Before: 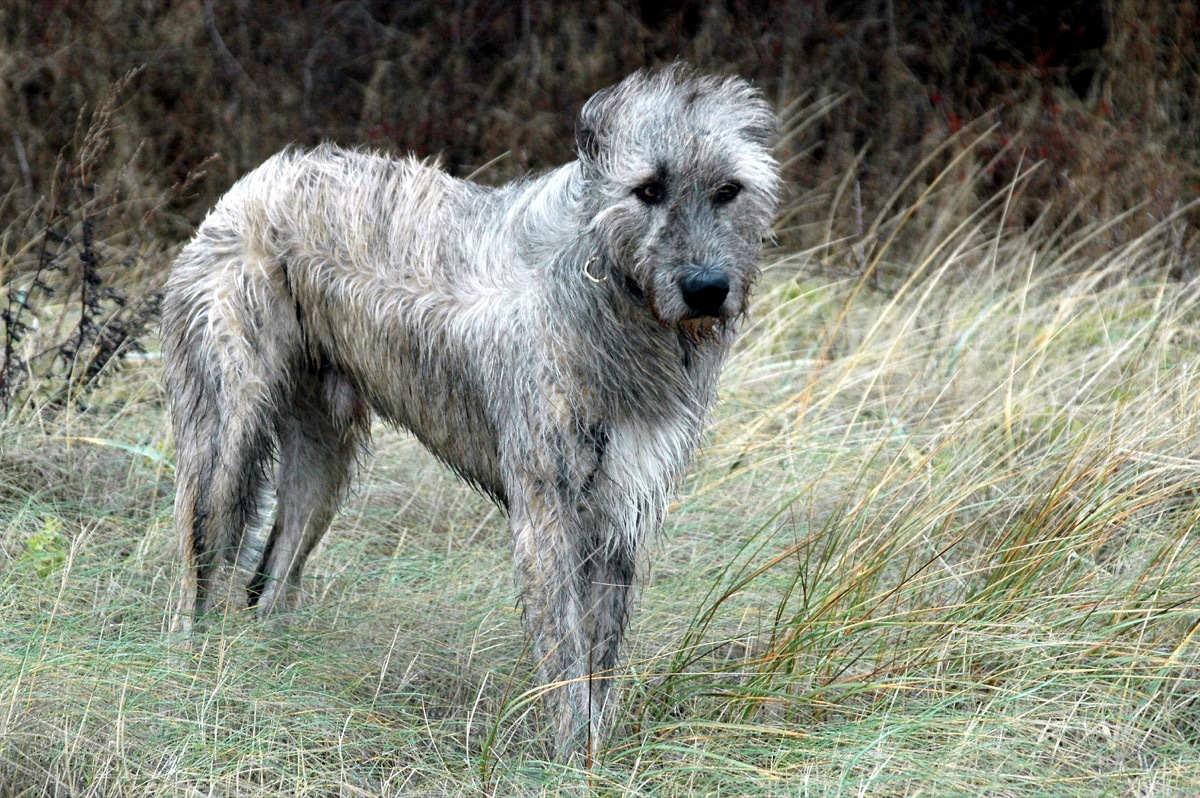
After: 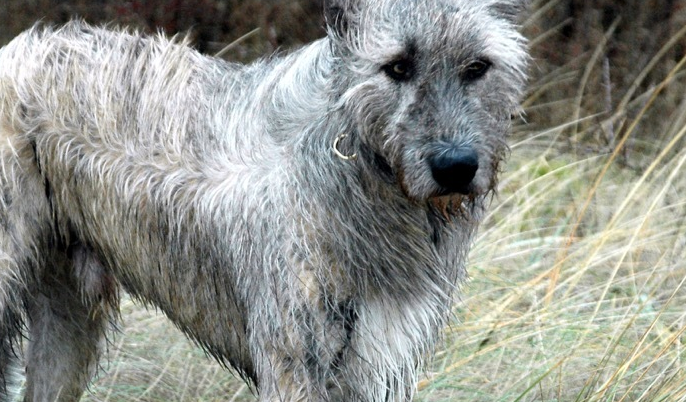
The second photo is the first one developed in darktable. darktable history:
crop: left 20.932%, top 15.471%, right 21.848%, bottom 34.081%
rotate and perspective: automatic cropping original format, crop left 0, crop top 0
